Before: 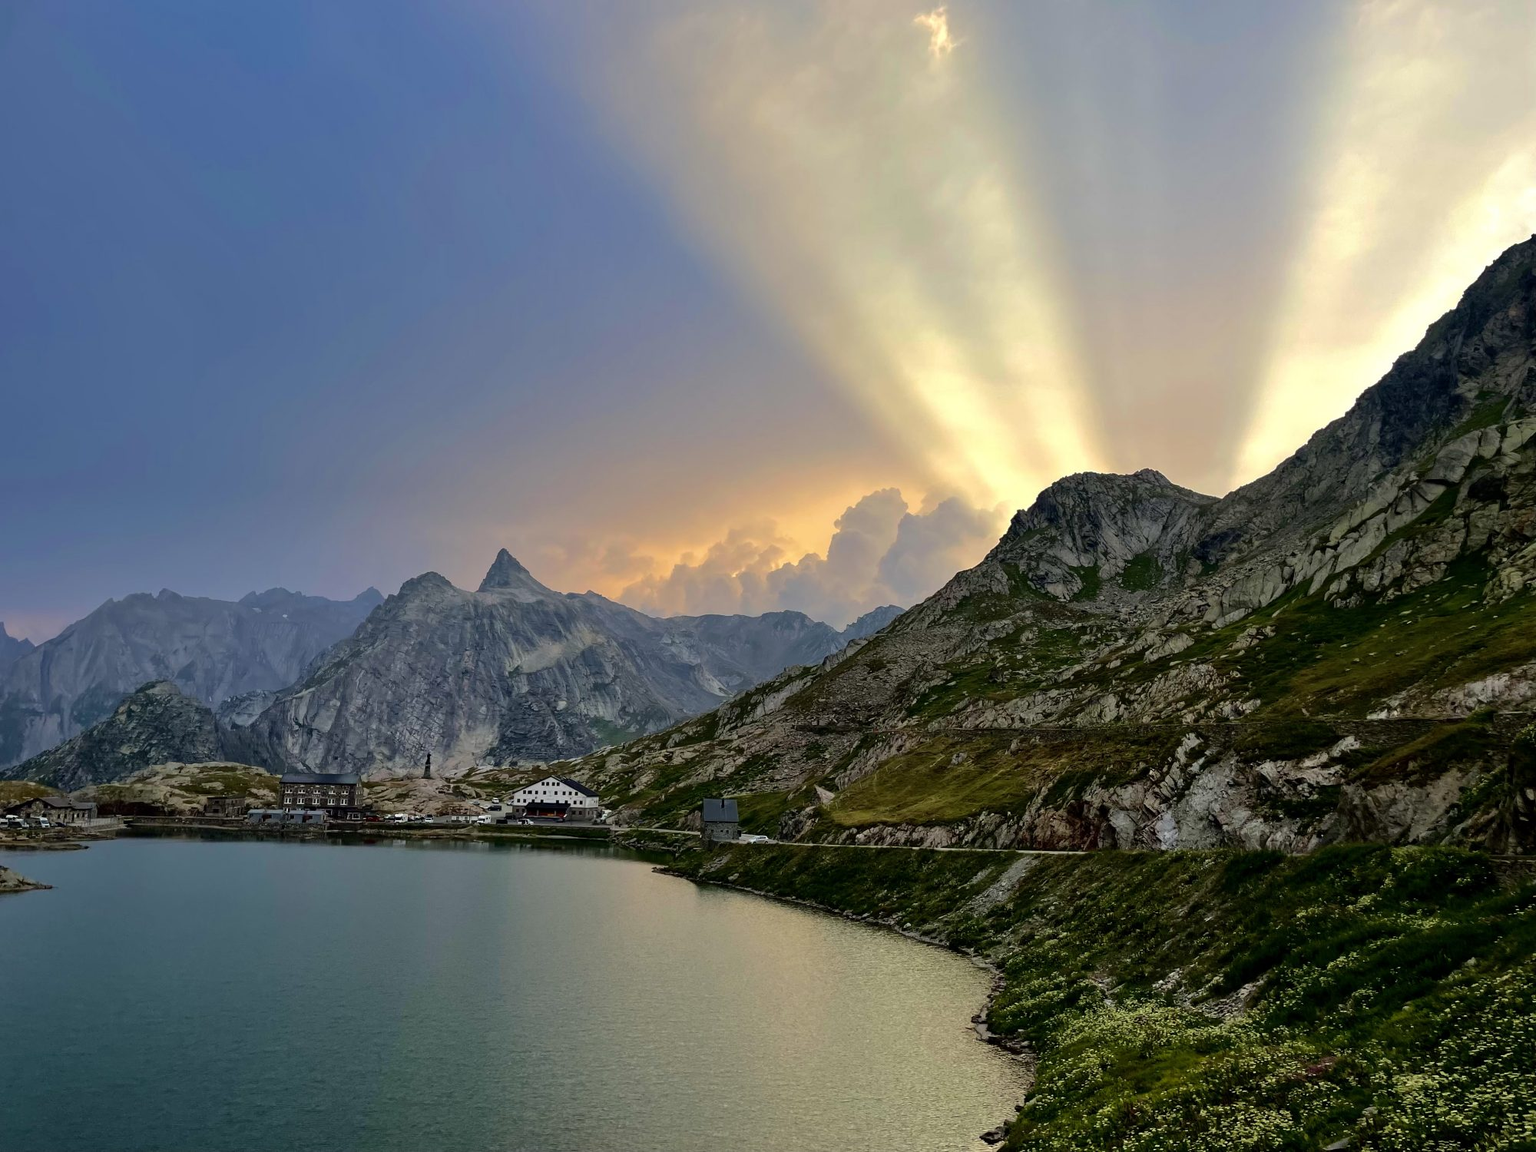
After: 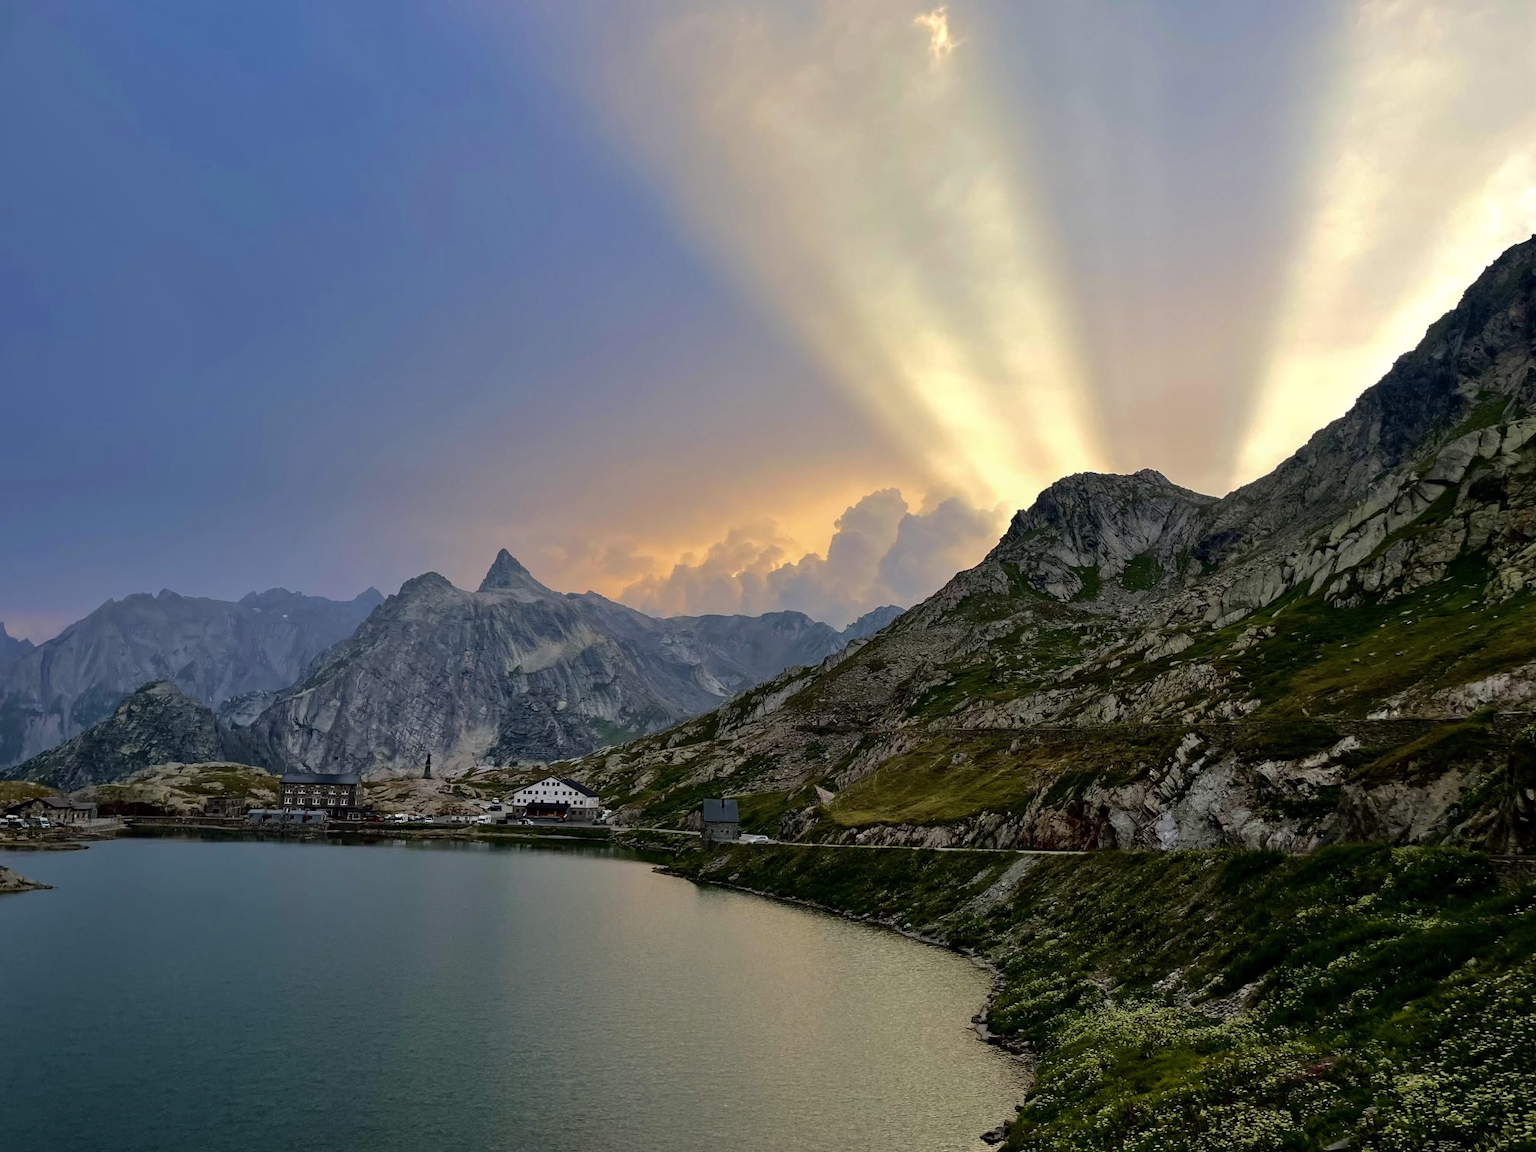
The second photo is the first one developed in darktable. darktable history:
white balance: red 1.004, blue 1.024
graduated density: rotation -180°, offset 24.95
